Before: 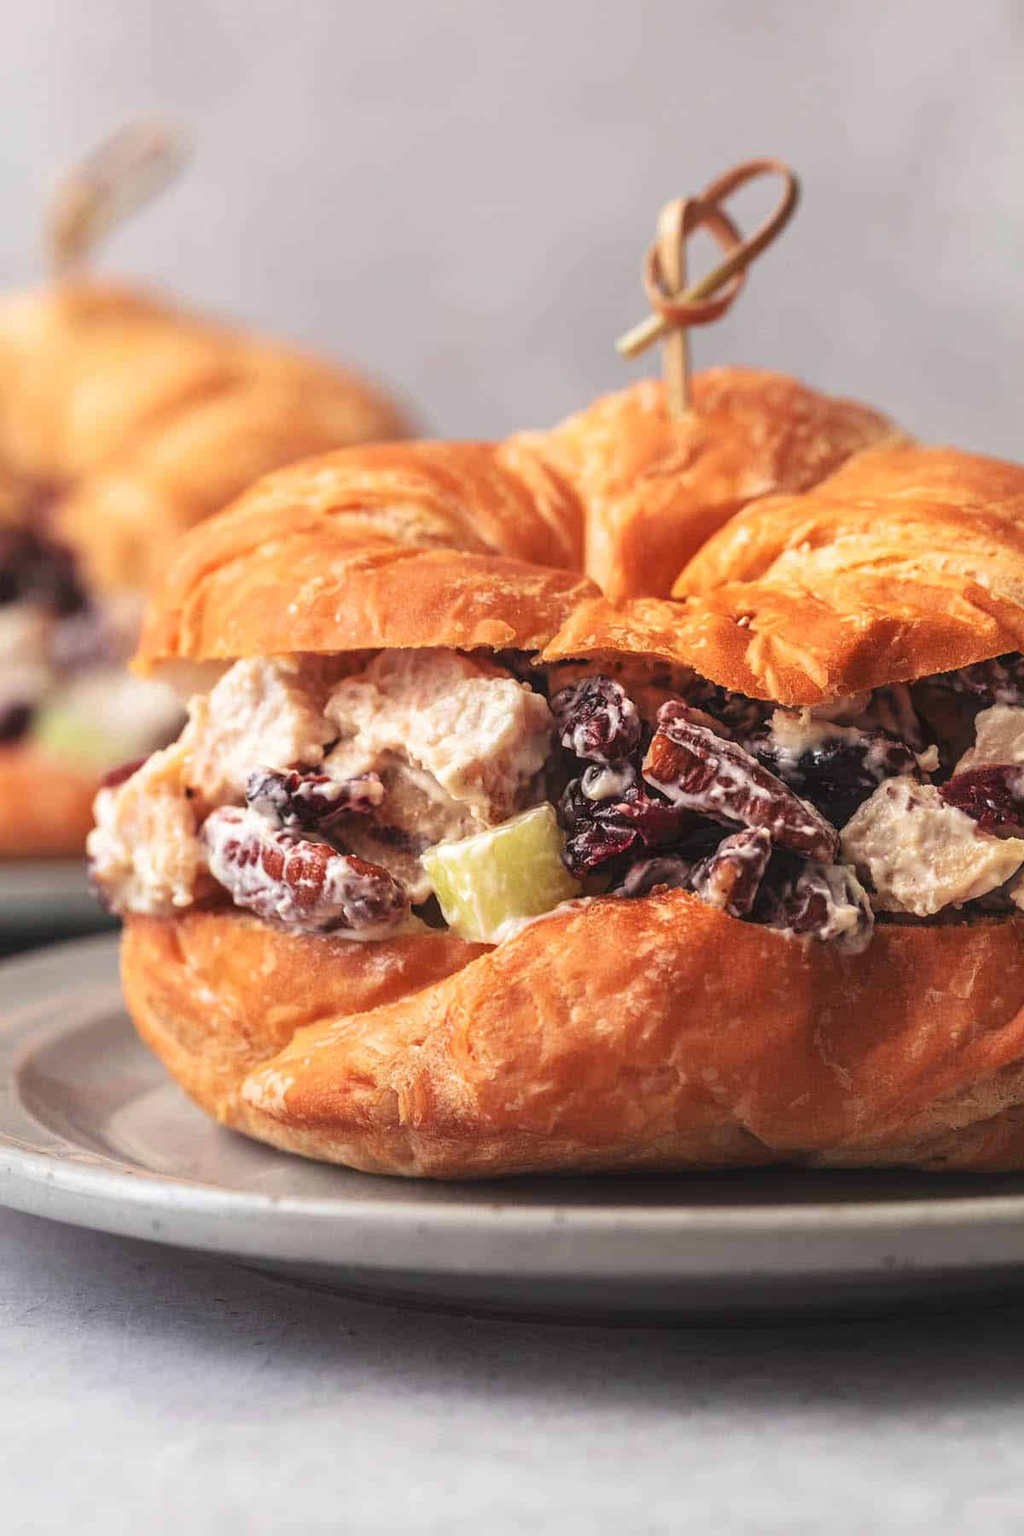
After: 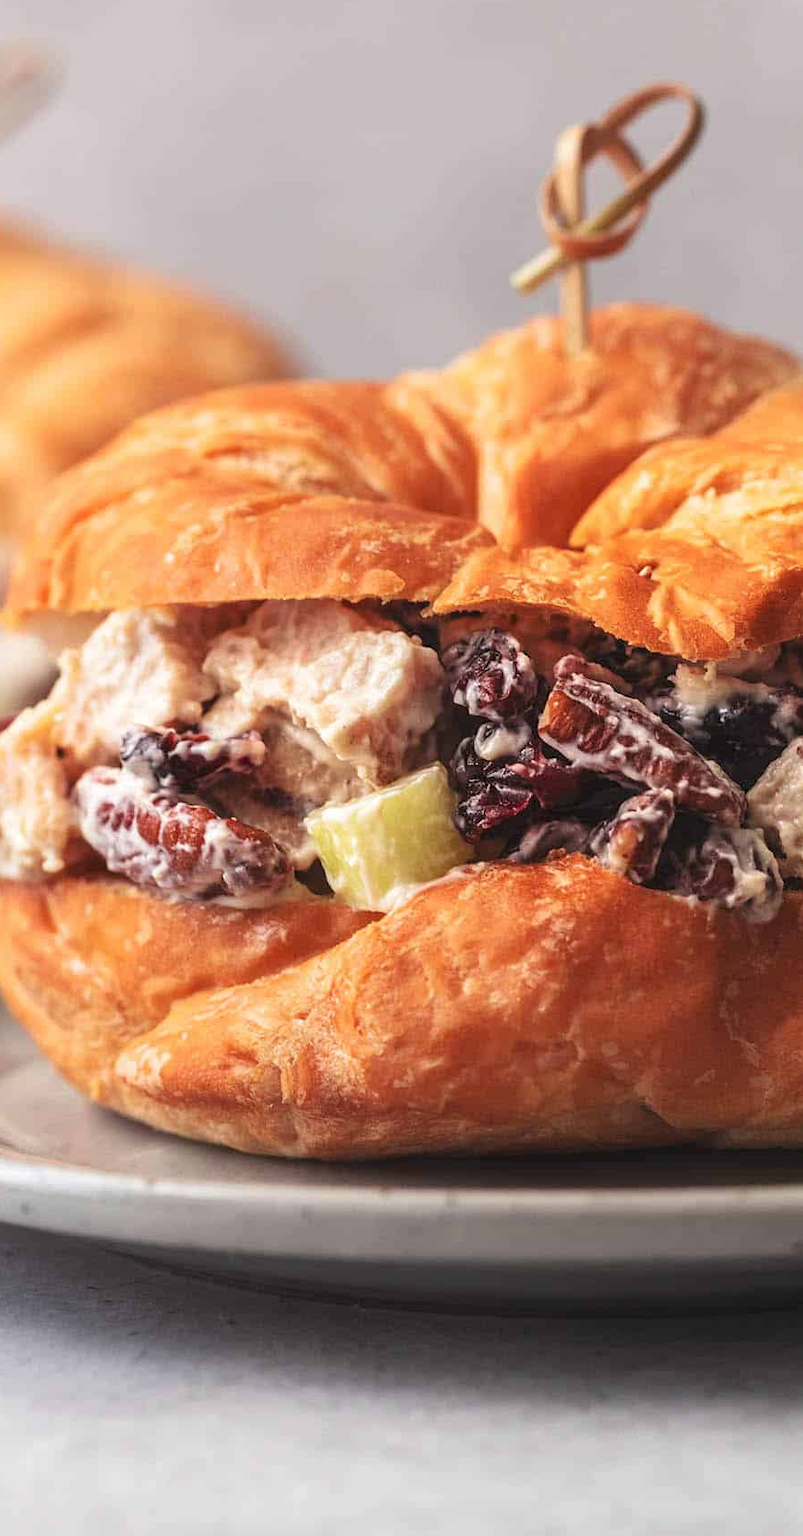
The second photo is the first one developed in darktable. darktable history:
crop and rotate: left 12.991%, top 5.233%, right 12.606%
